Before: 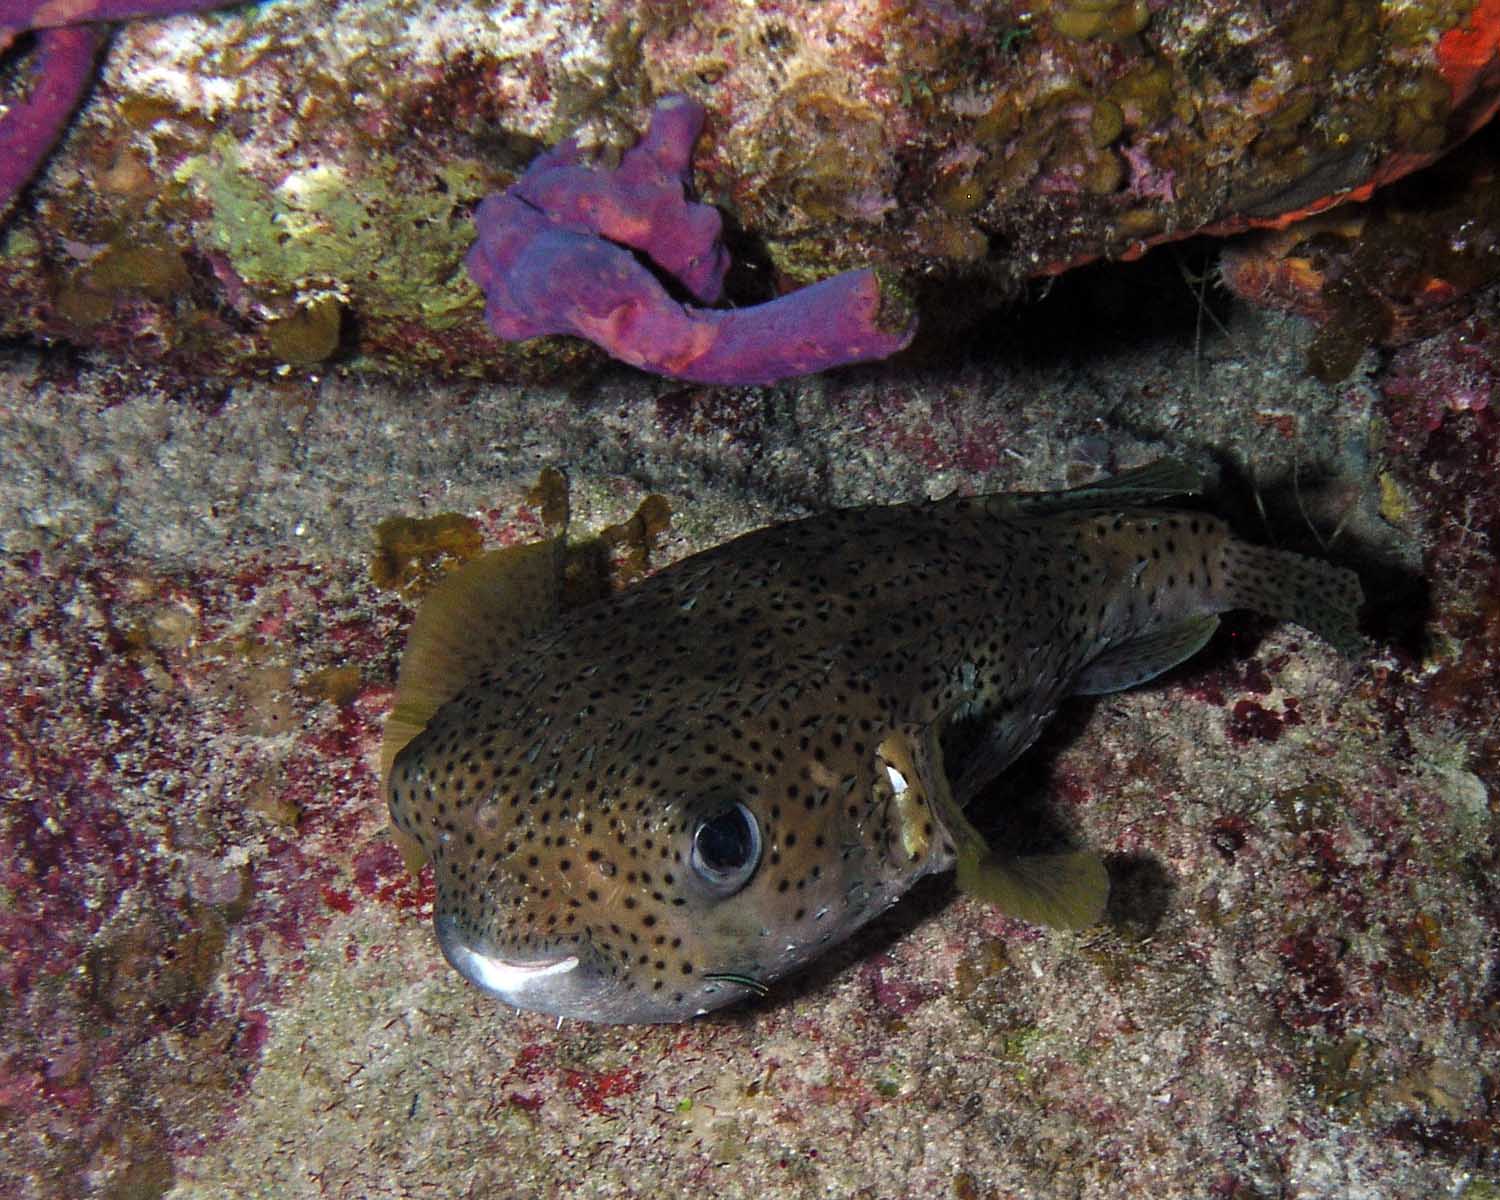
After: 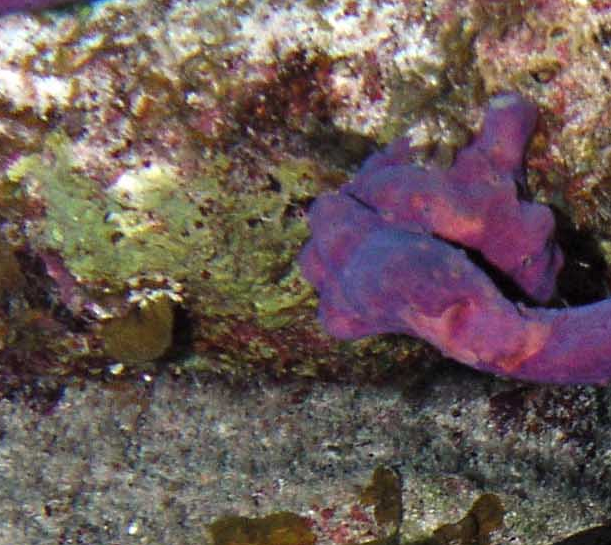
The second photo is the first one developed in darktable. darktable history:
exposure: compensate exposure bias true, compensate highlight preservation false
crop and rotate: left 11.139%, top 0.105%, right 48.089%, bottom 54.396%
